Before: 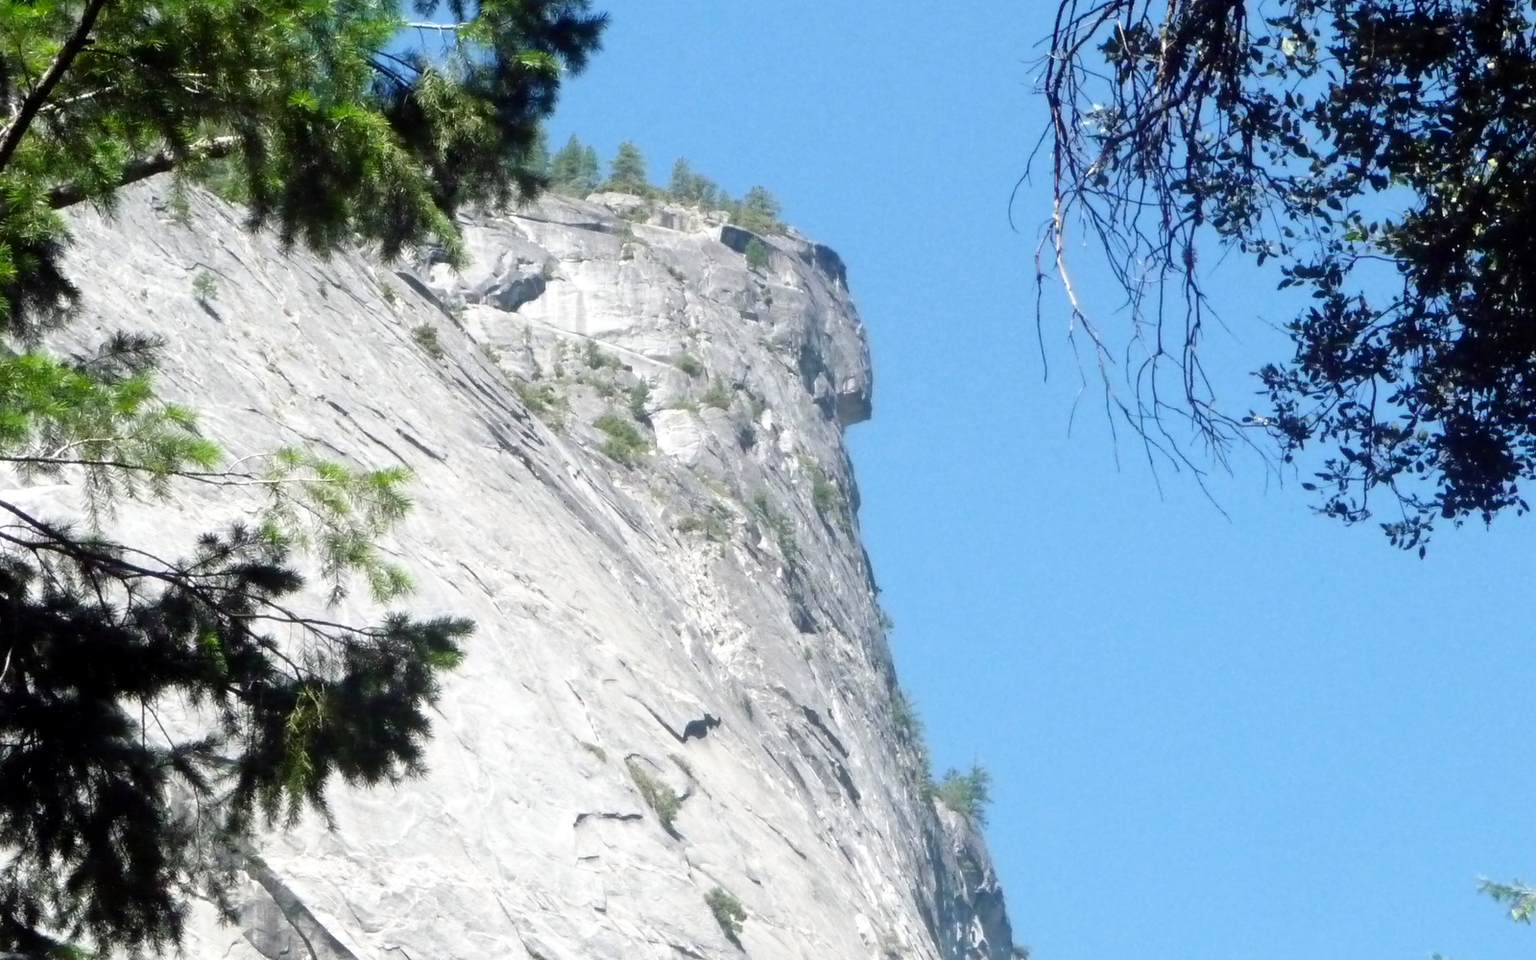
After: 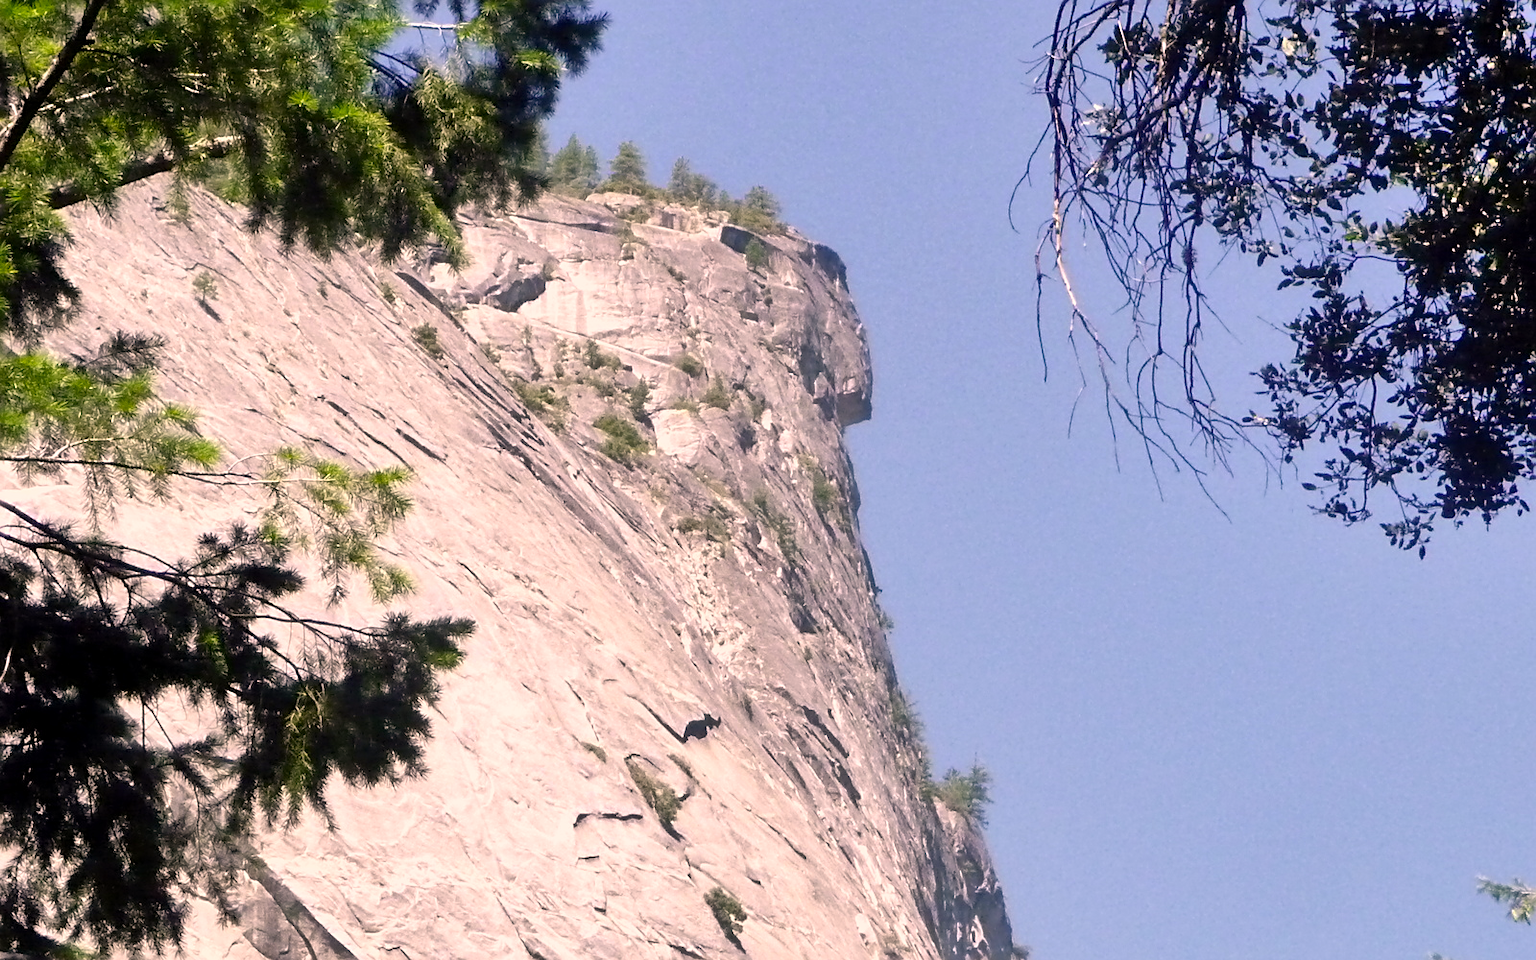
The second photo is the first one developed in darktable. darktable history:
white balance: red 0.976, blue 1.04
shadows and highlights: shadows 49, highlights -41, soften with gaussian
color correction: highlights a* 17.88, highlights b* 18.79
sharpen: on, module defaults
